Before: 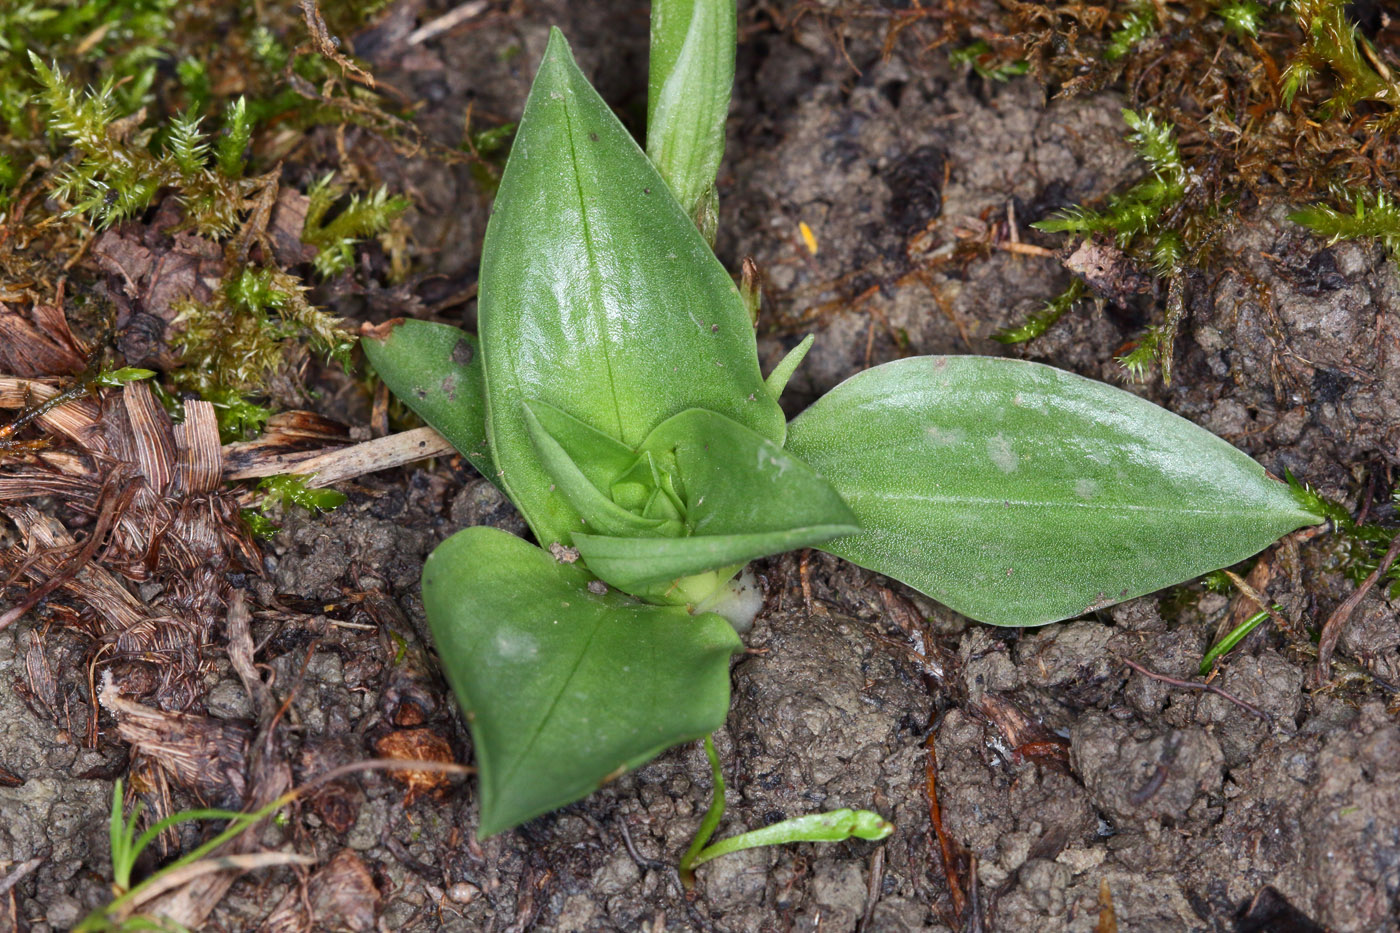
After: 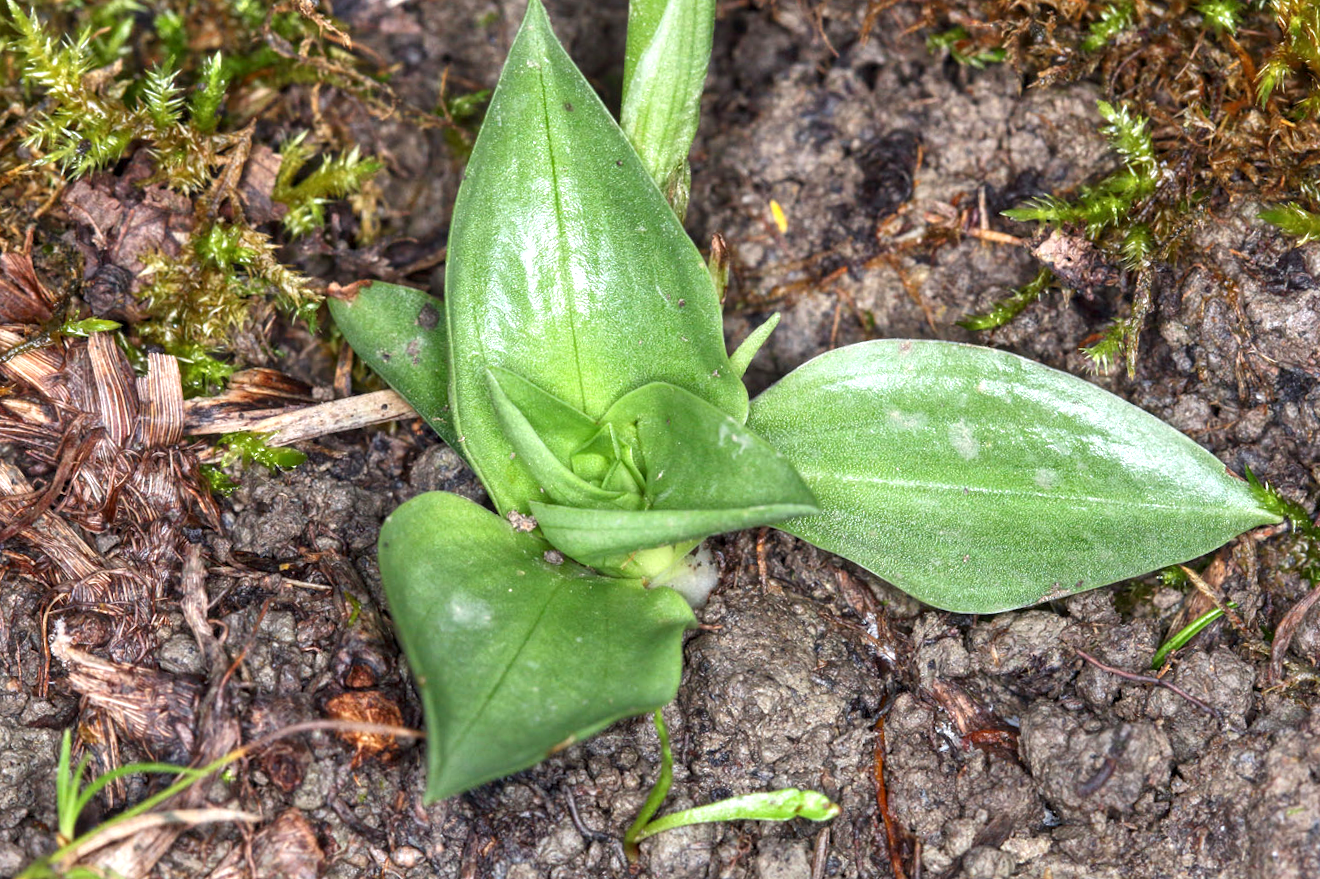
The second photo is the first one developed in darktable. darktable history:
local contrast: on, module defaults
tone equalizer: on, module defaults
crop and rotate: angle -2.34°
exposure: black level correction 0, exposure 0.691 EV, compensate highlight preservation false
